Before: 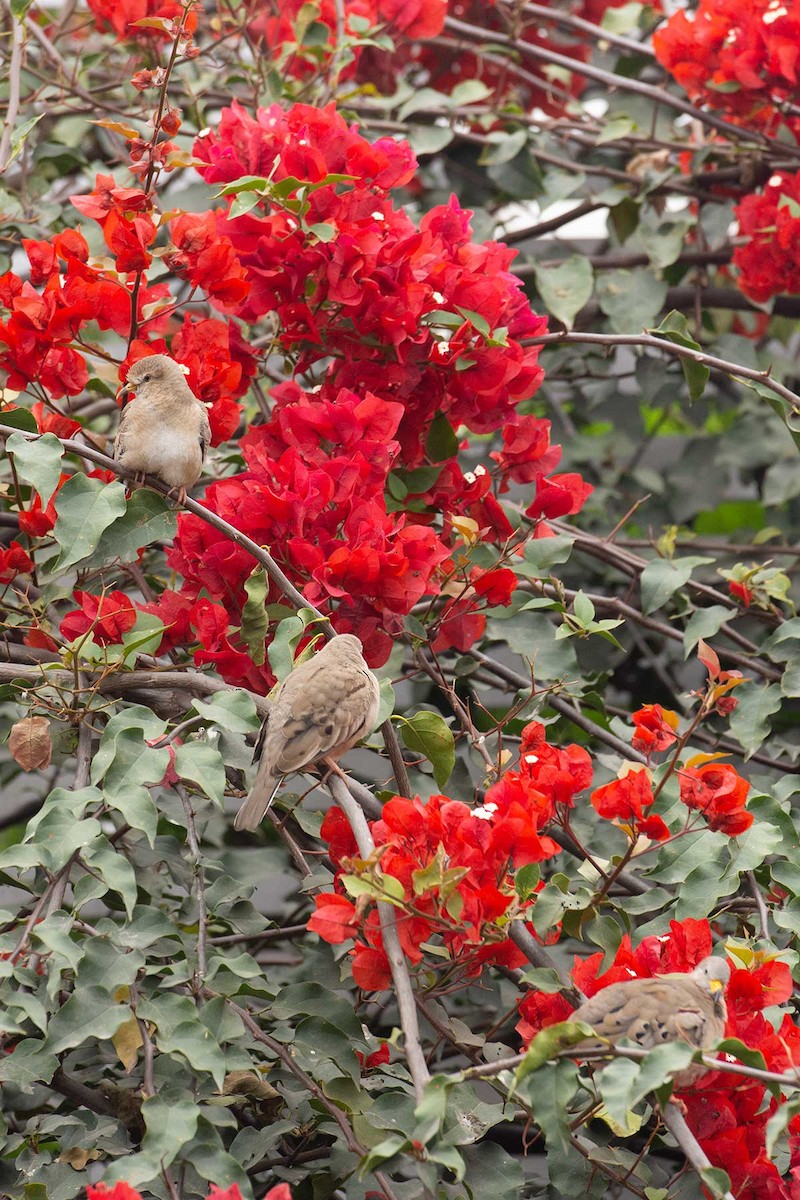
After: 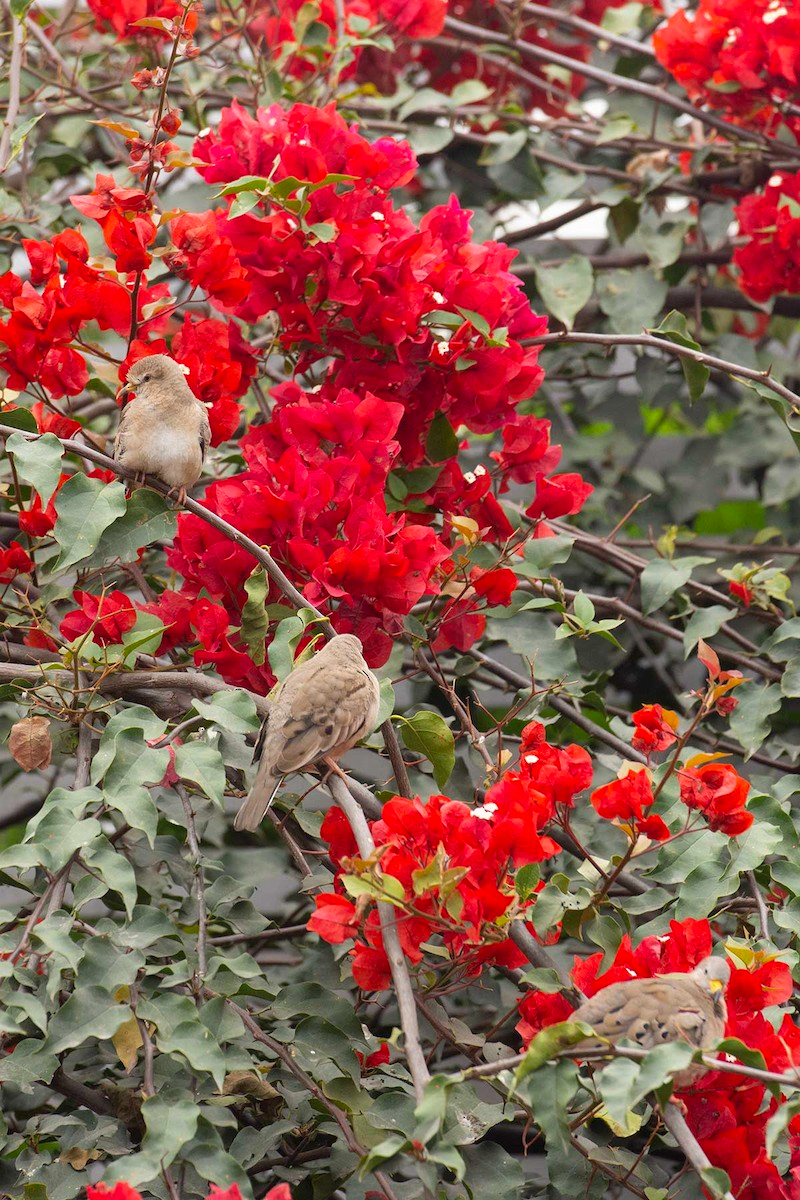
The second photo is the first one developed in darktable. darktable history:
color correction: highlights b* 0.035, saturation 1.12
